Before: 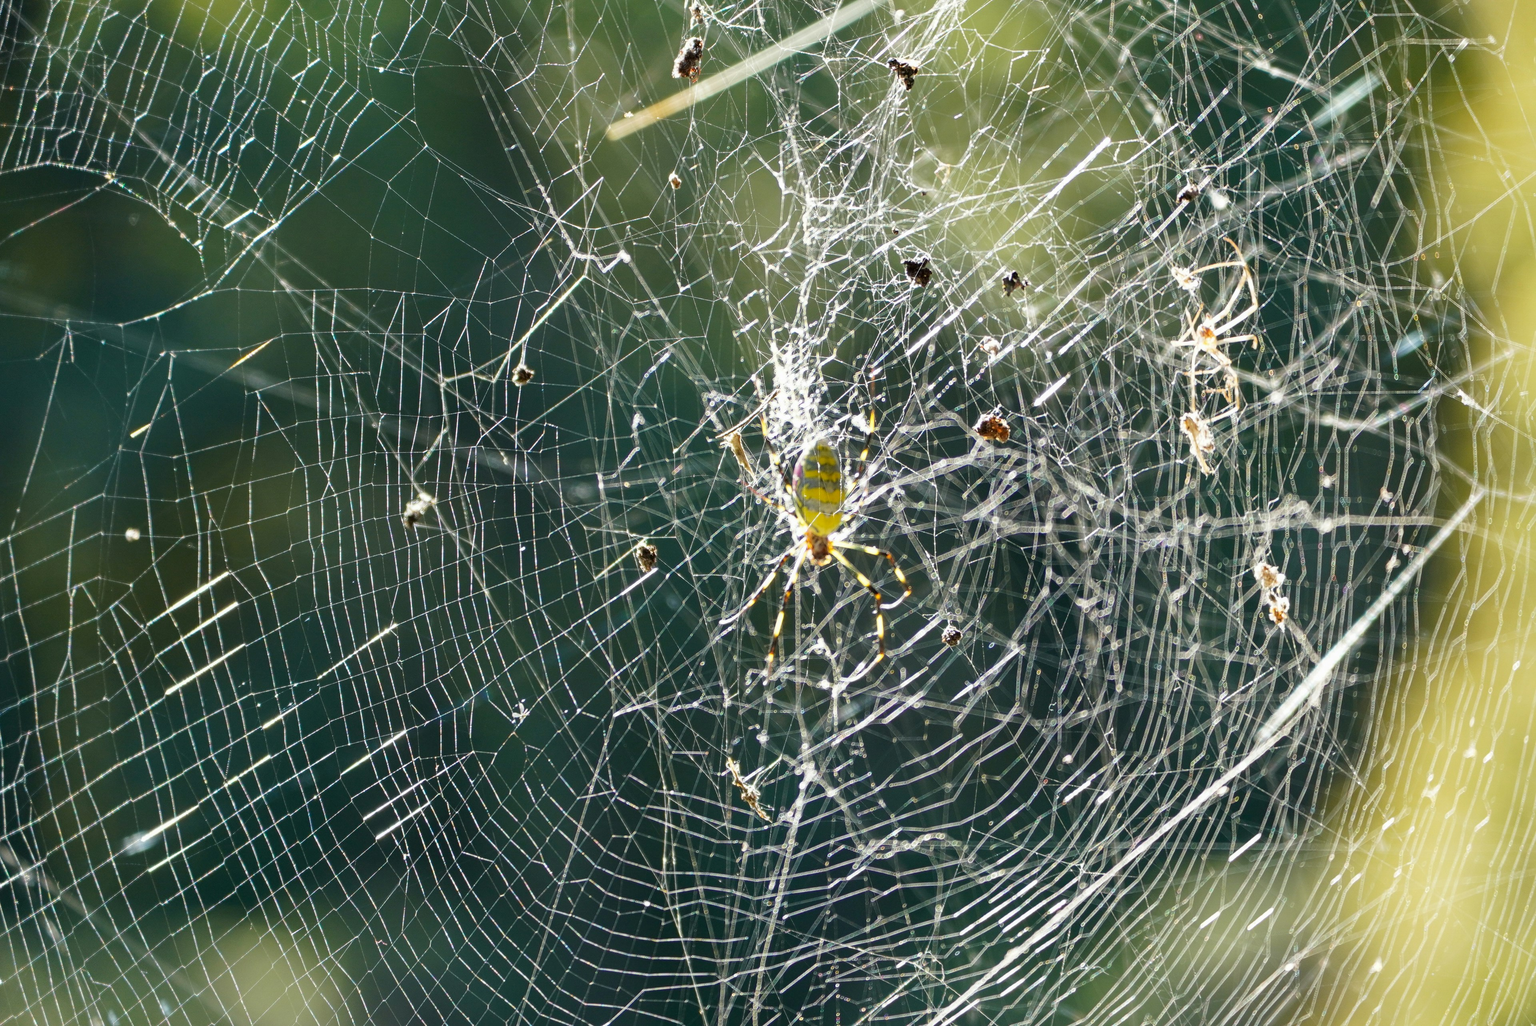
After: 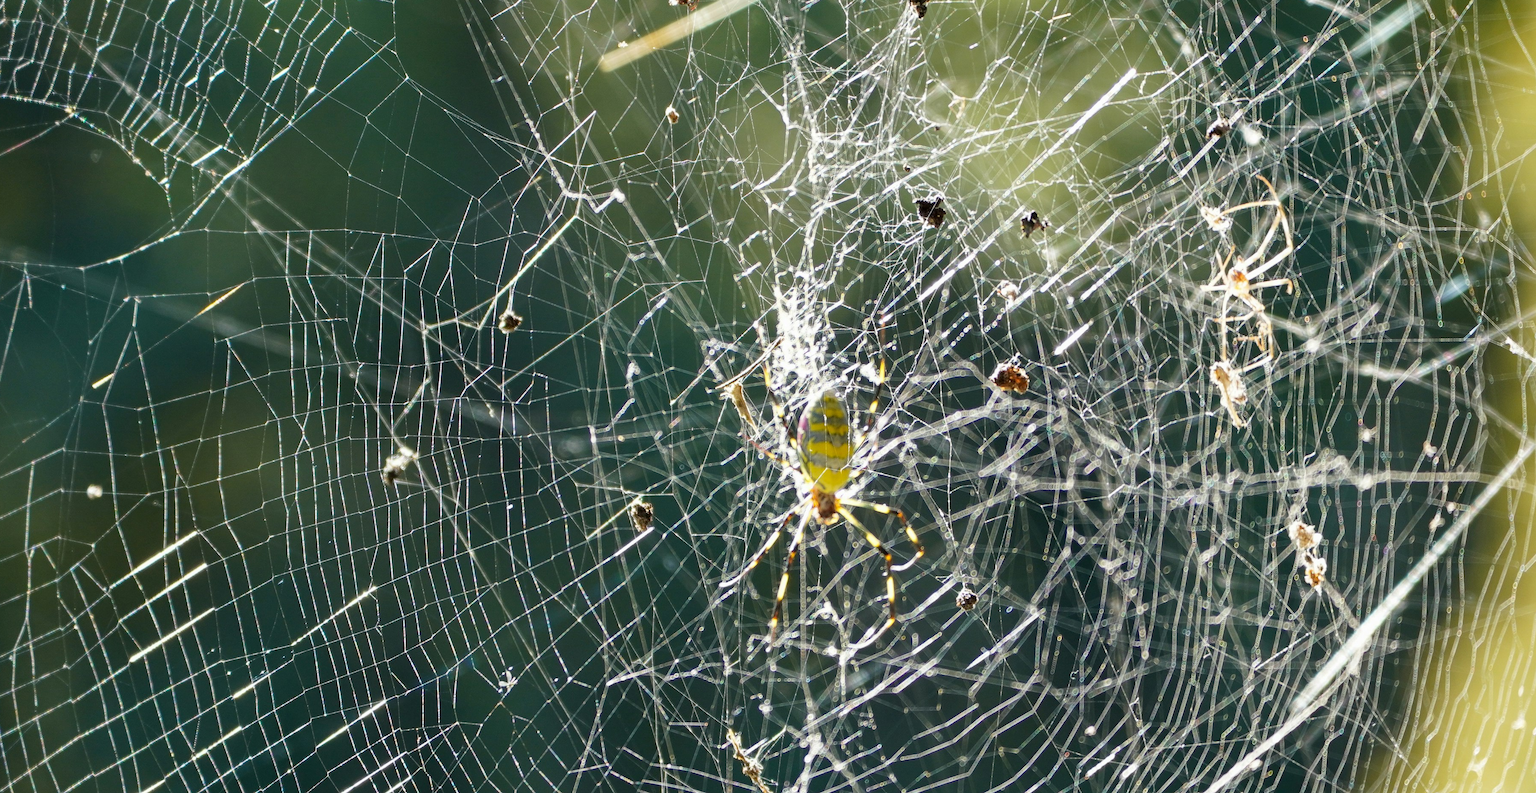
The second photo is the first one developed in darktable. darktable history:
crop: left 2.866%, top 7.169%, right 3.219%, bottom 20.184%
